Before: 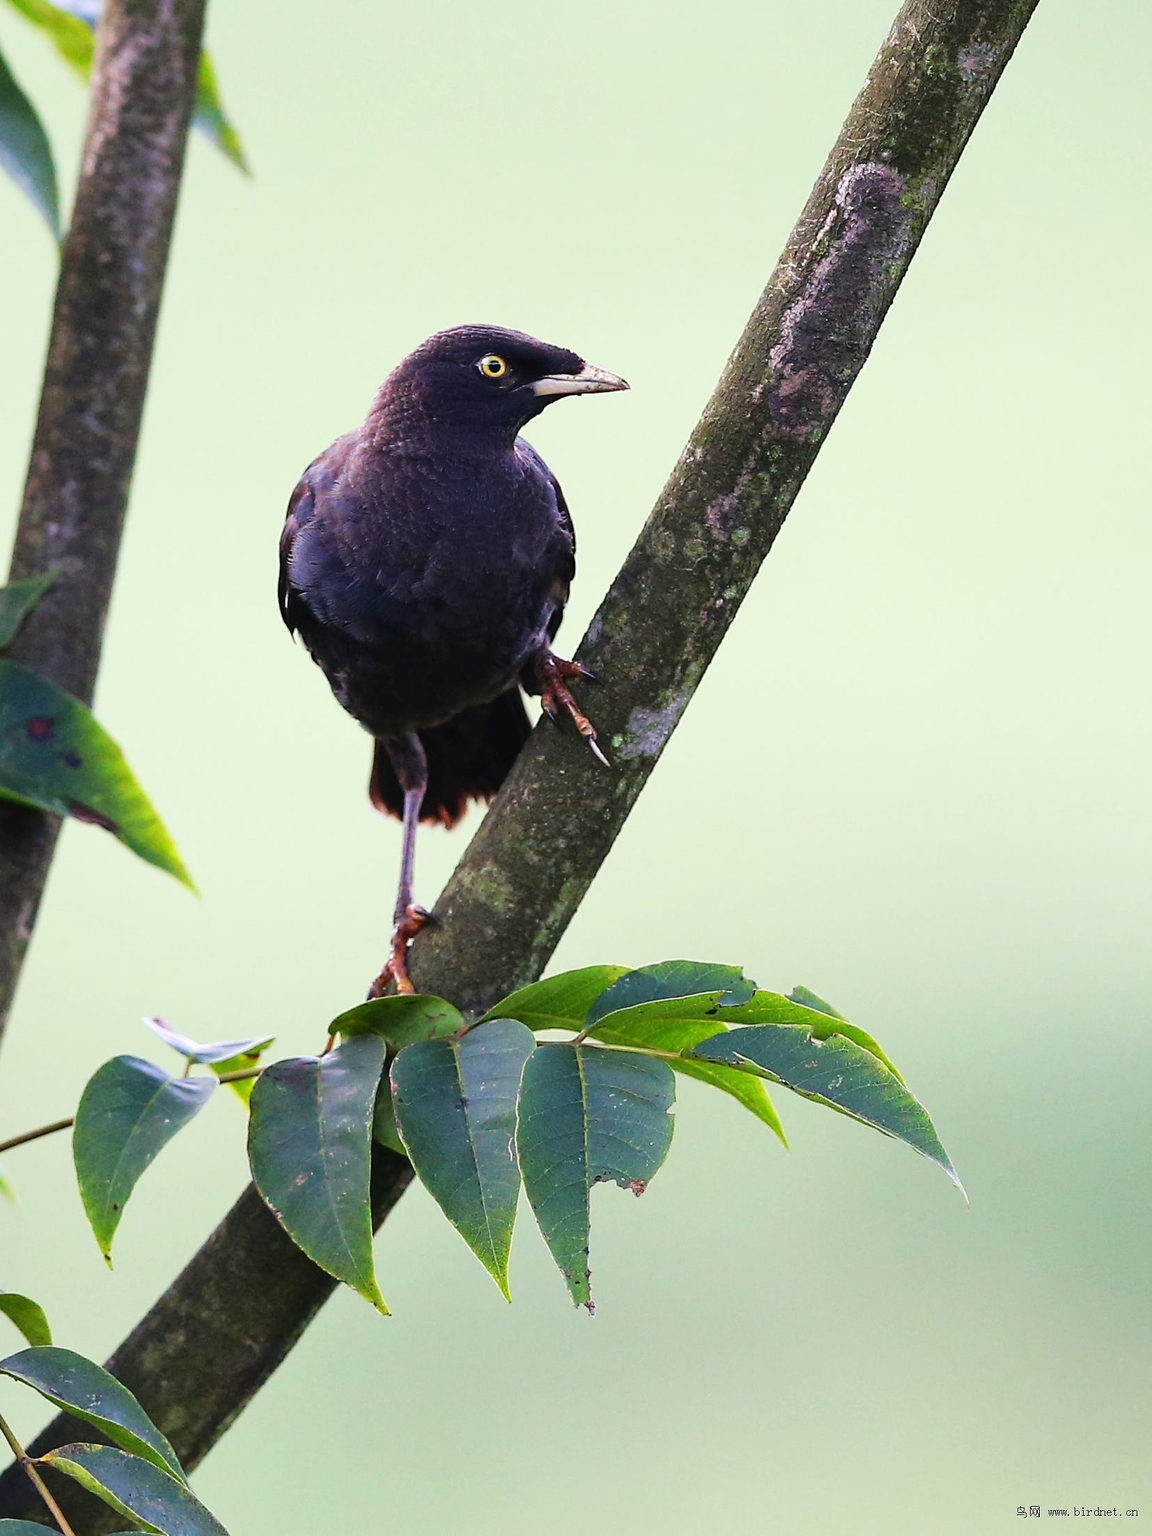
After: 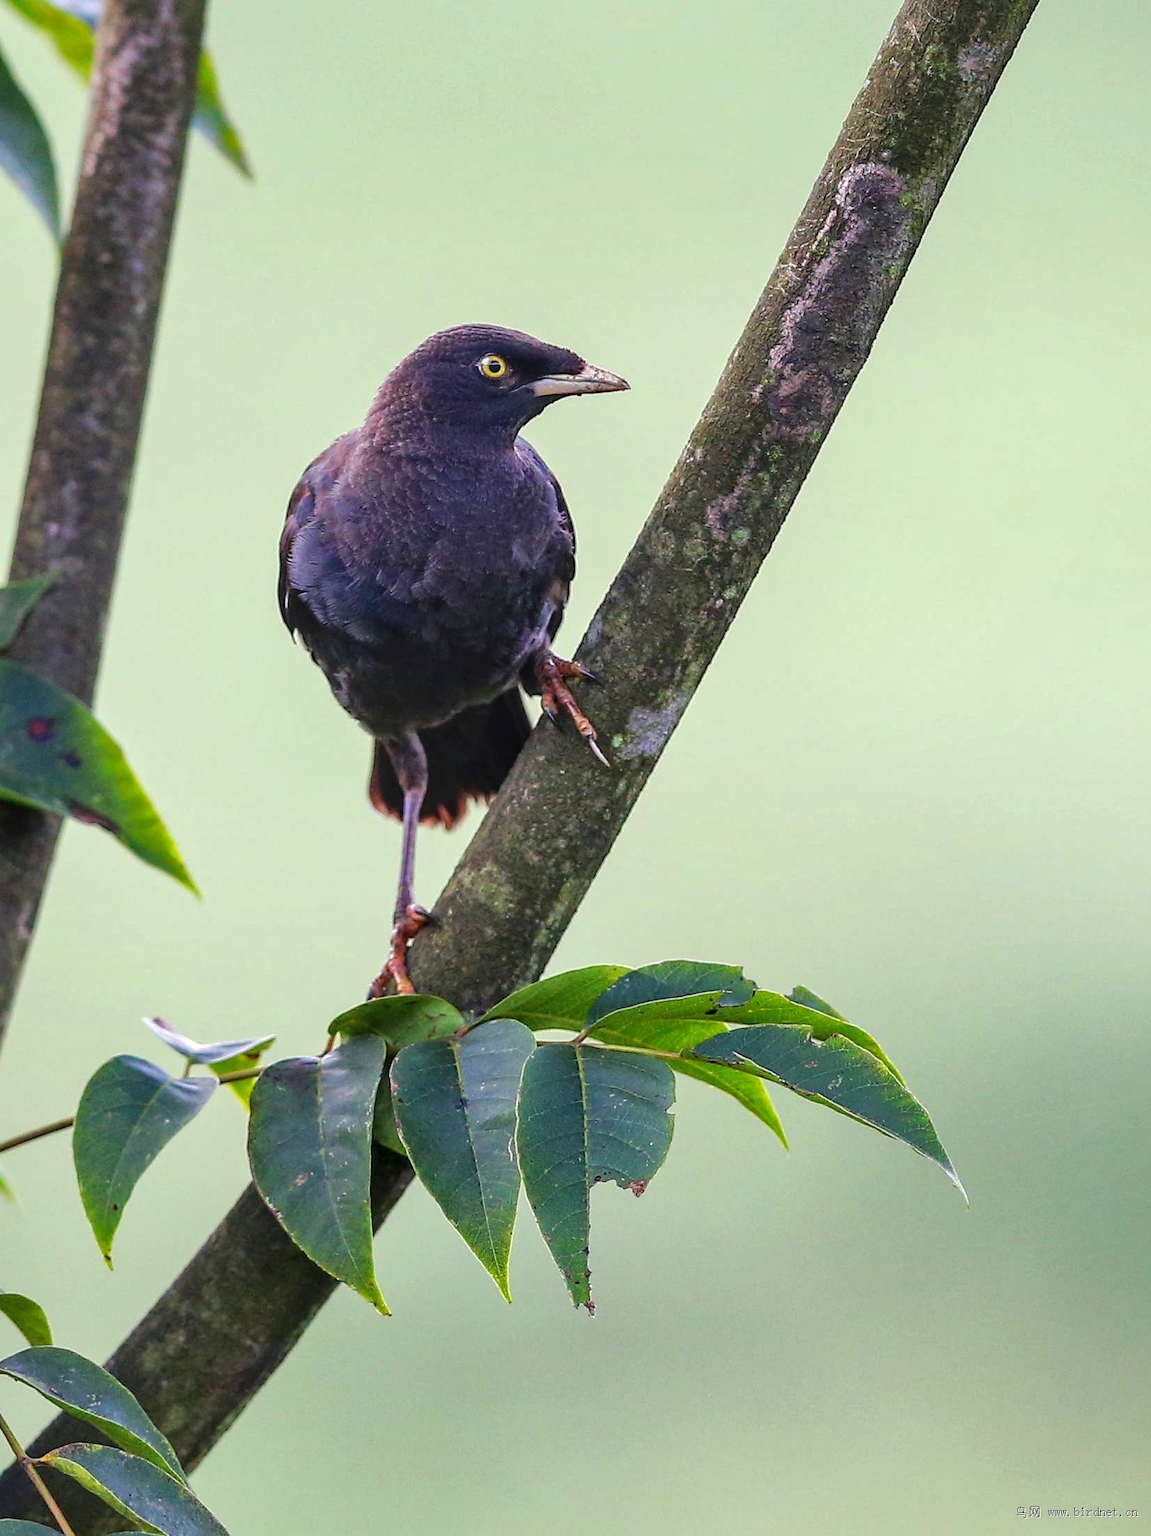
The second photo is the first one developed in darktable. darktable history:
shadows and highlights: on, module defaults
local contrast: detail 130%
